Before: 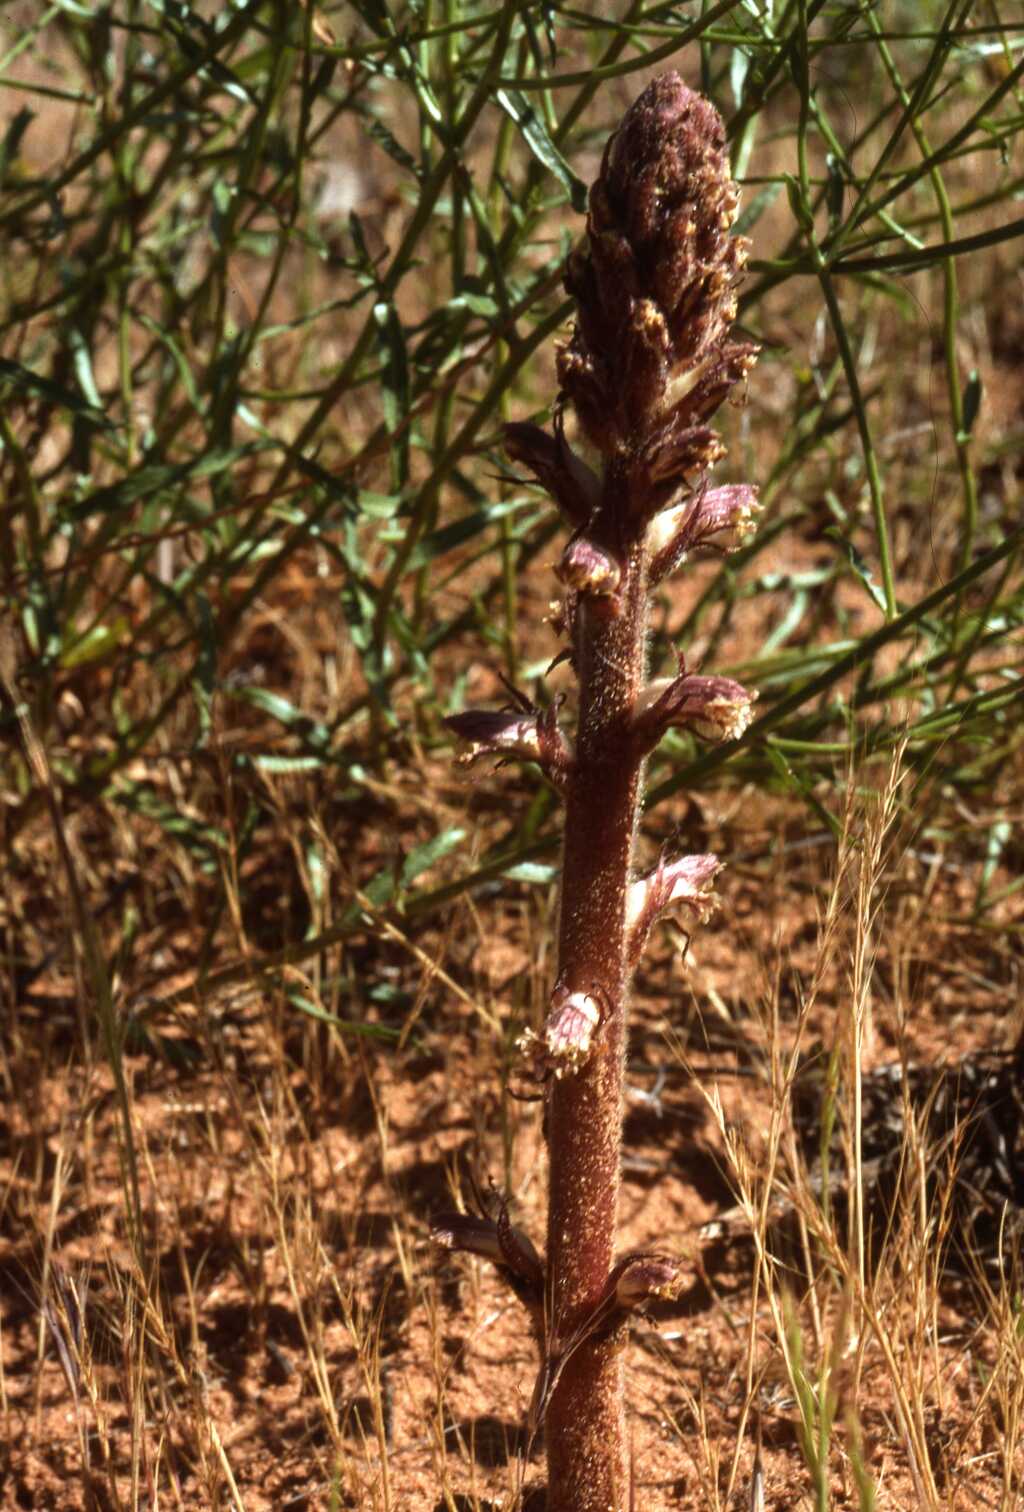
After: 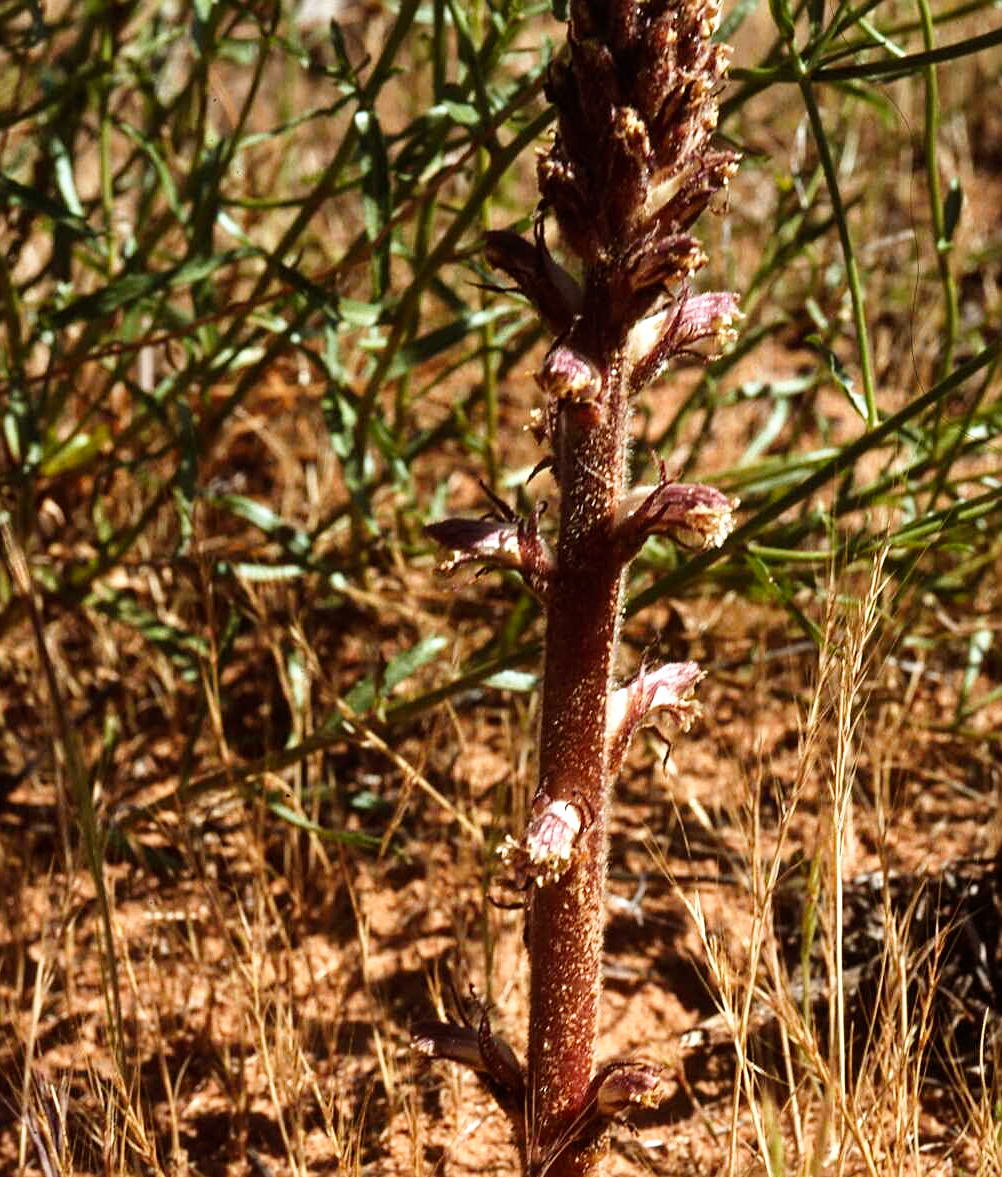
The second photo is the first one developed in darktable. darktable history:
tone curve: curves: ch0 [(0, 0) (0.004, 0.001) (0.133, 0.112) (0.325, 0.362) (0.832, 0.893) (1, 1)], preserve colors none
crop and rotate: left 1.888%, top 12.781%, right 0.173%, bottom 9.335%
sharpen: on, module defaults
